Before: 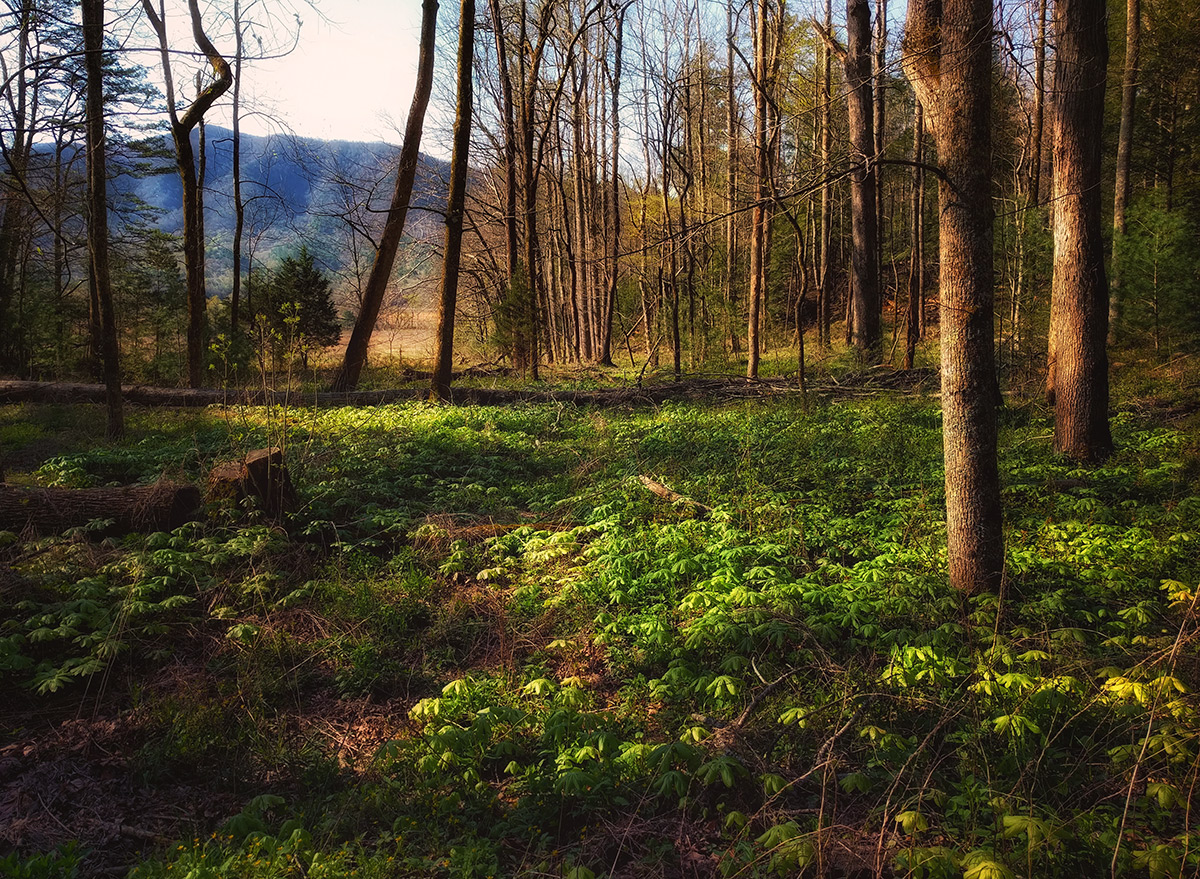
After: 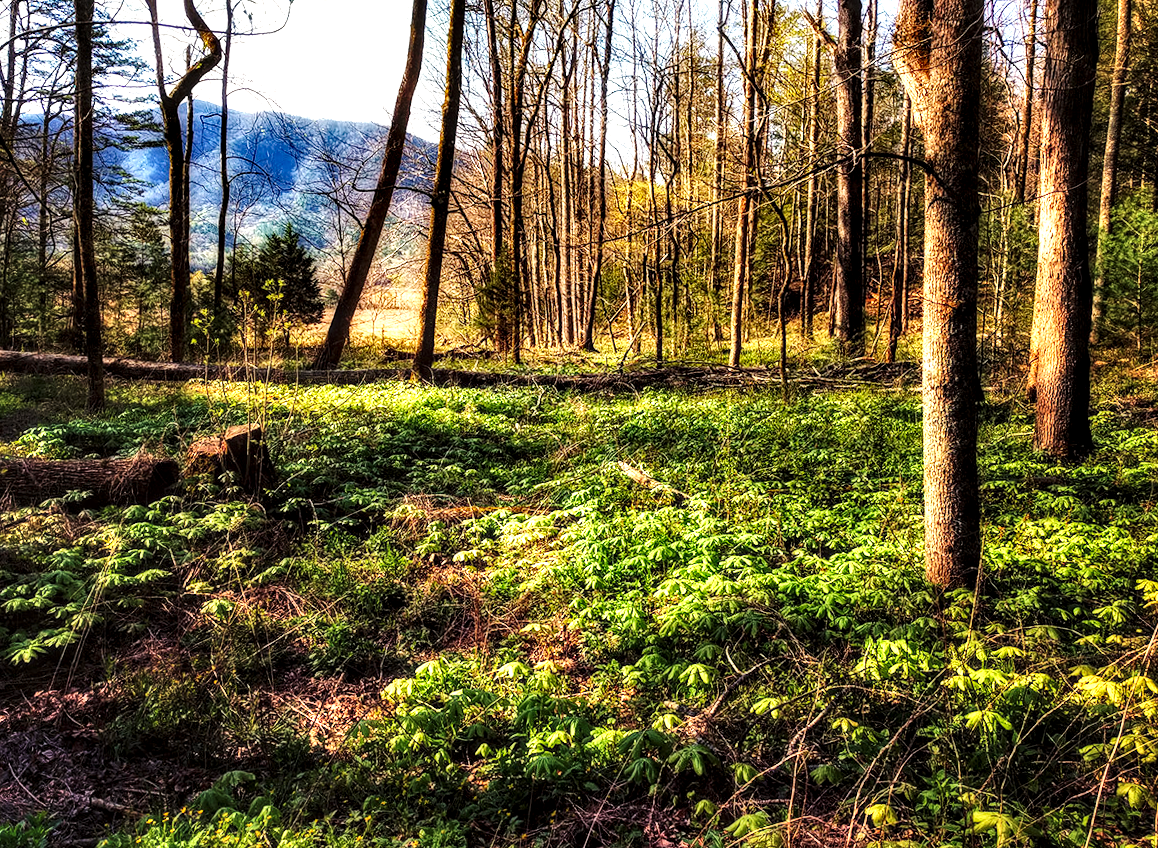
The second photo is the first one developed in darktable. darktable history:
local contrast: highlights 65%, shadows 54%, detail 168%, midtone range 0.518
crop and rotate: angle -1.52°
color correction: highlights a* -0.329, highlights b* -0.136
base curve: curves: ch0 [(0, 0) (0.036, 0.025) (0.121, 0.166) (0.206, 0.329) (0.605, 0.79) (1, 1)], preserve colors none
exposure: exposure 0.603 EV, compensate highlight preservation false
shadows and highlights: white point adjustment 0.148, highlights -69.96, soften with gaussian
haze removal: compatibility mode true, adaptive false
